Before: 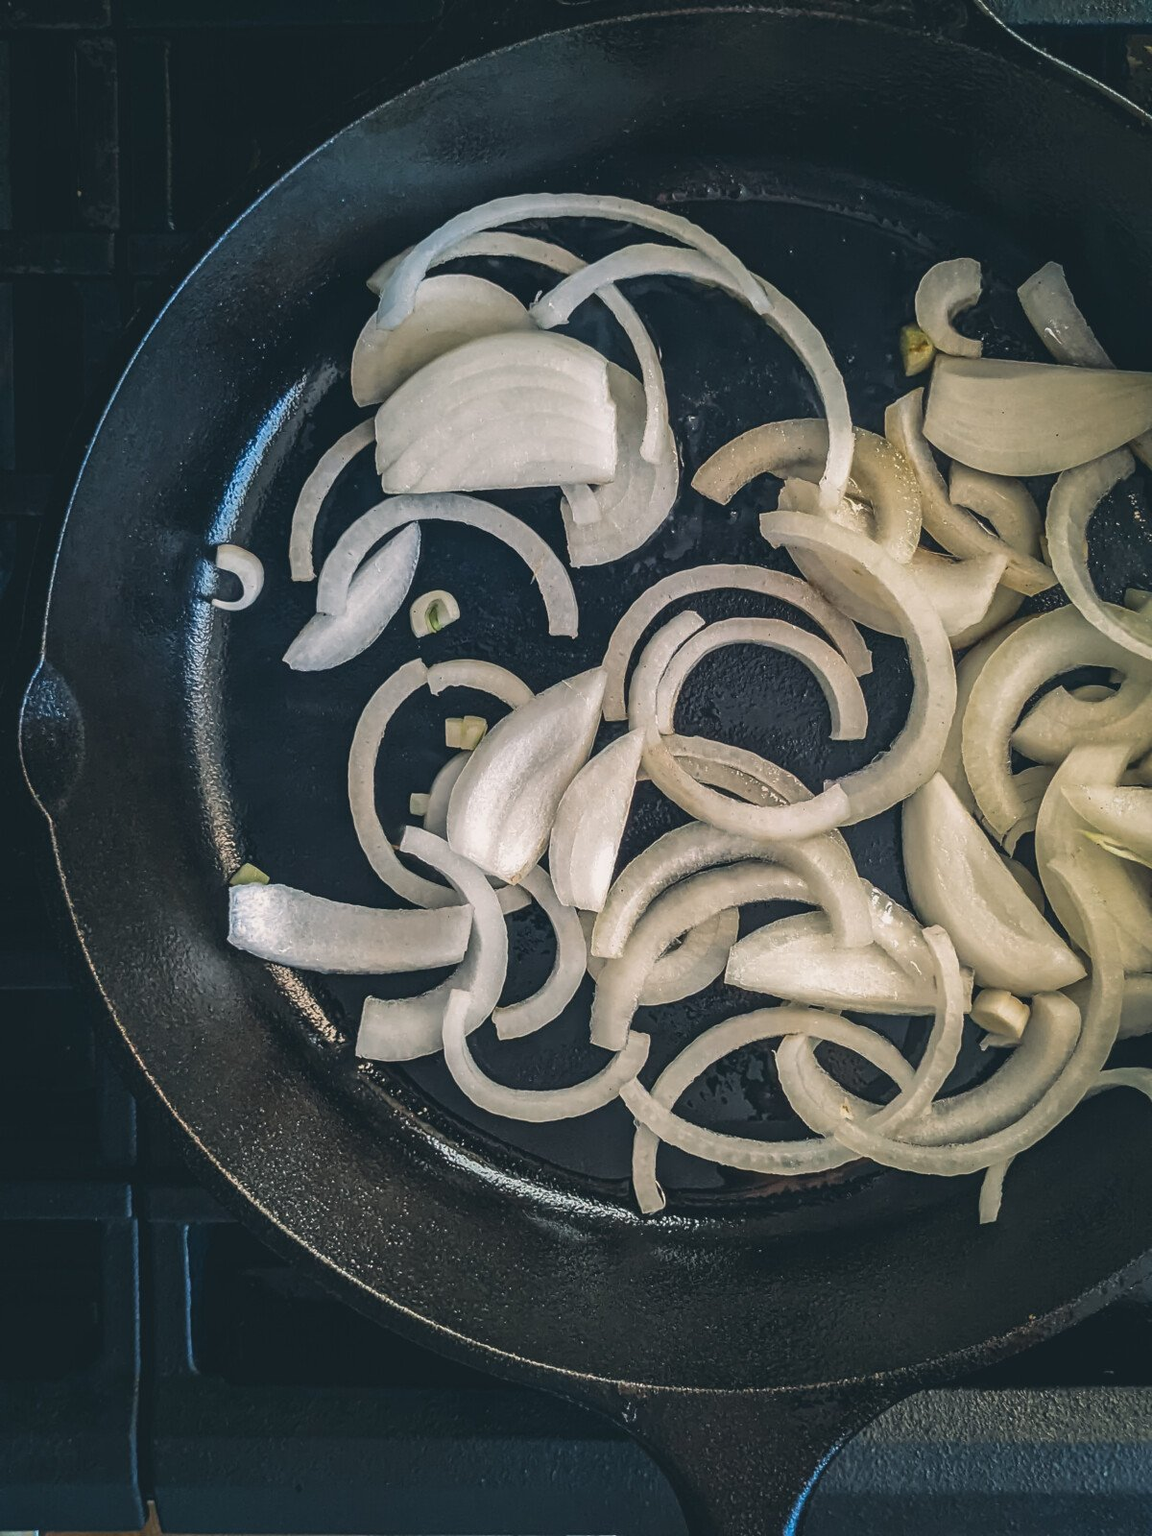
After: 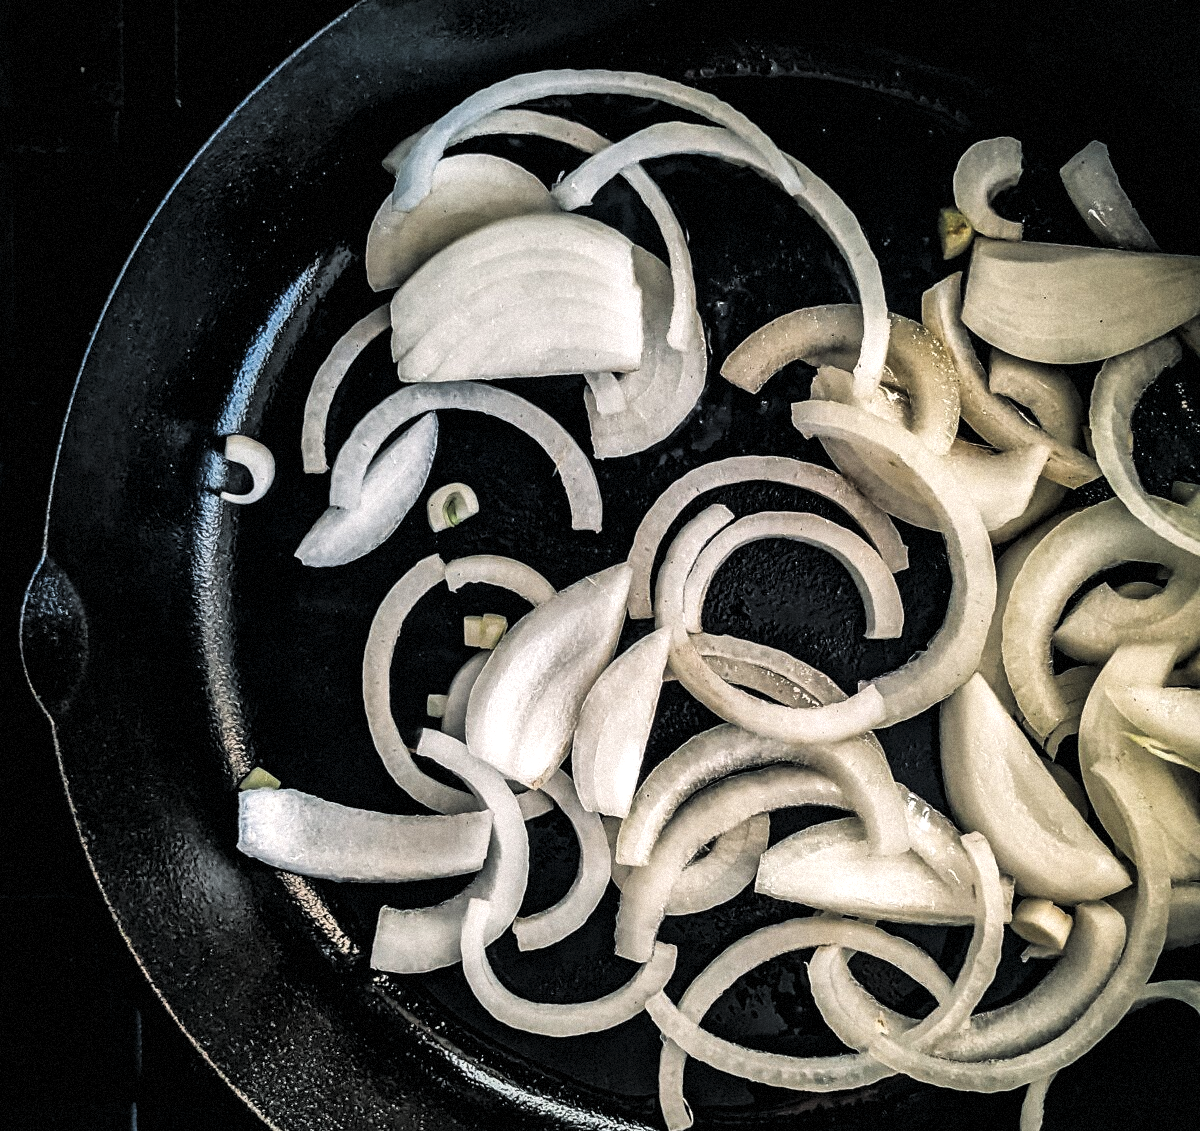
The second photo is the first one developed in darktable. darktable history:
grain: mid-tones bias 0%
crop and rotate: top 8.293%, bottom 20.996%
levels: mode automatic, black 8.58%, gray 59.42%, levels [0, 0.445, 1]
color balance rgb: shadows lift › luminance -10%, highlights gain › luminance 10%, saturation formula JzAzBz (2021)
exposure: black level correction 0, exposure 0.6 EV, compensate highlight preservation false
local contrast: mode bilateral grid, contrast 20, coarseness 50, detail 179%, midtone range 0.2
filmic rgb: black relative exposure -7.65 EV, white relative exposure 4.56 EV, hardness 3.61, contrast 1.25
